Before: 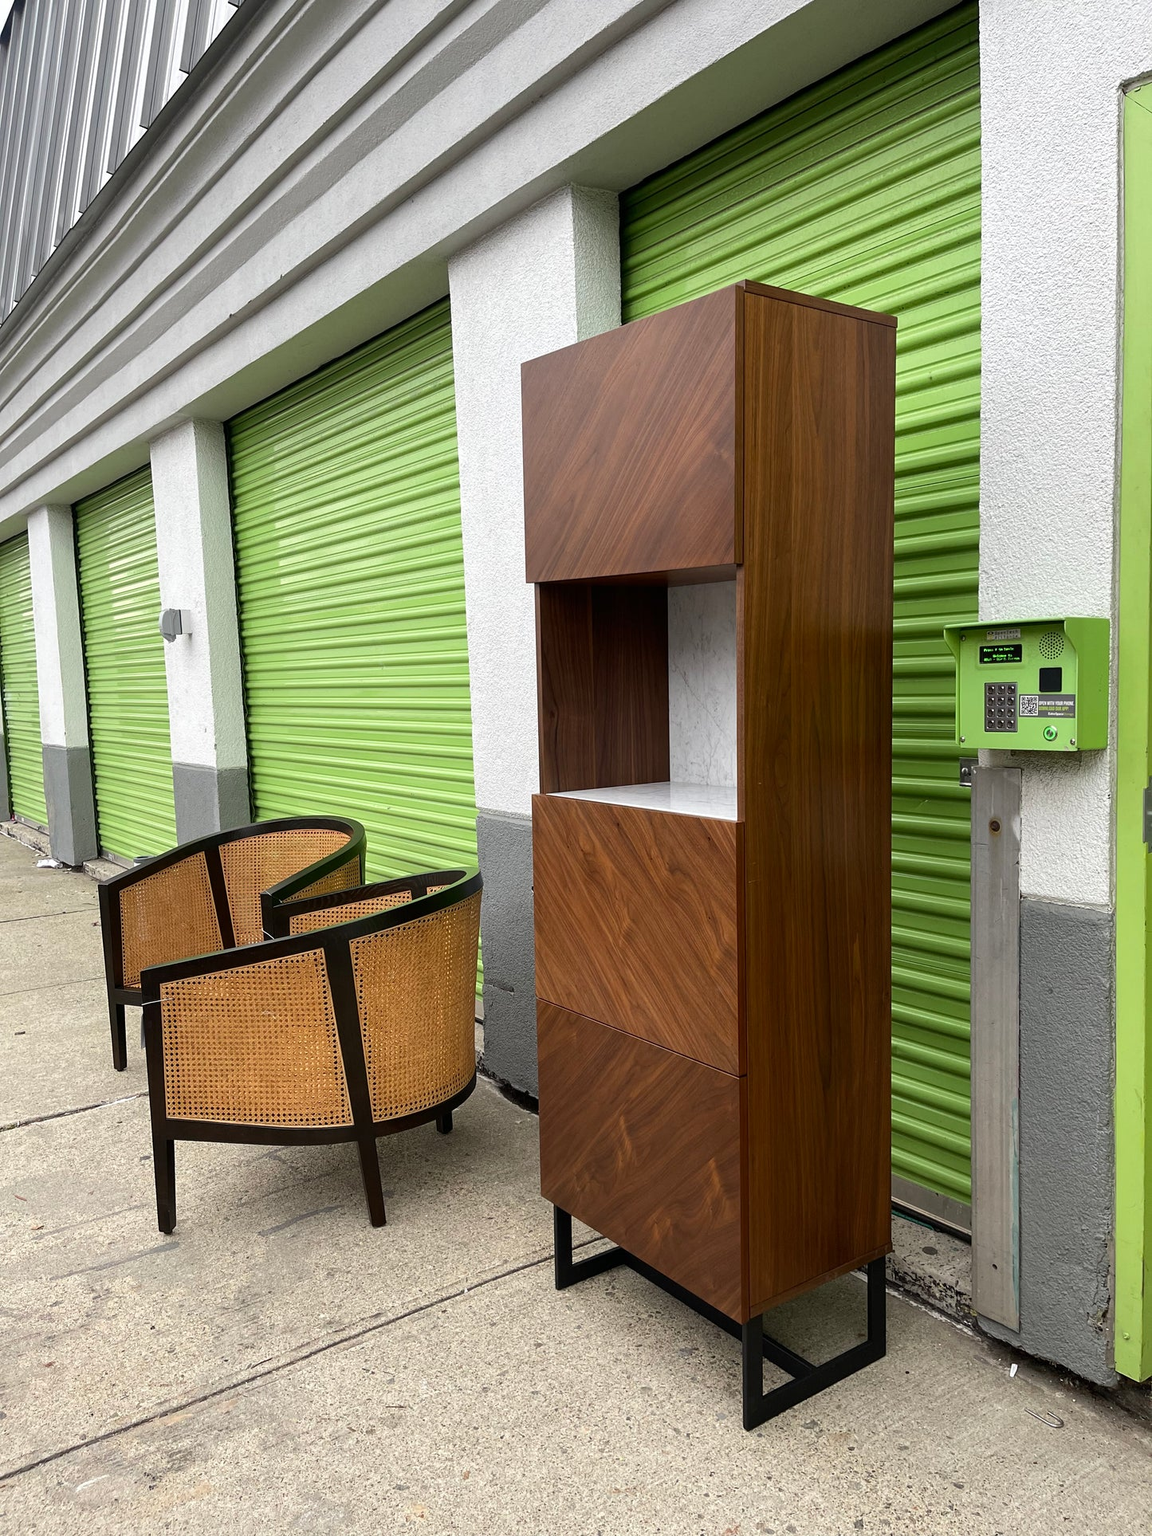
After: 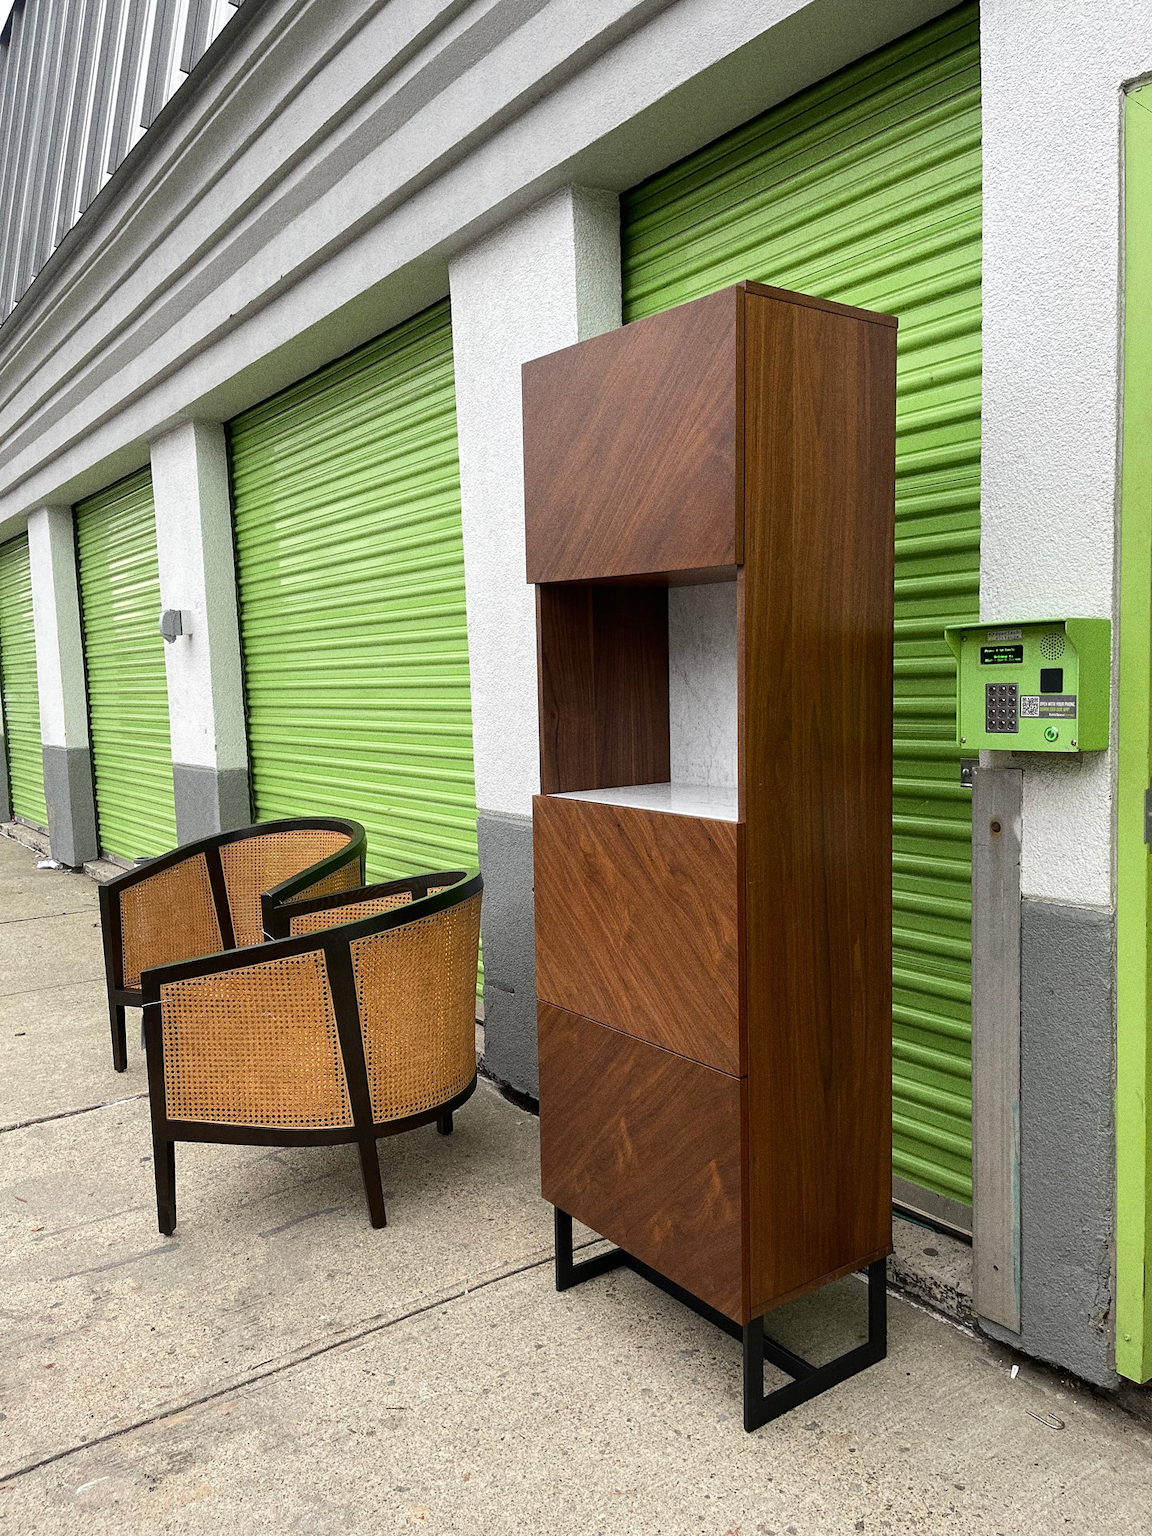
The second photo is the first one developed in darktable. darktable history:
crop: bottom 0.071%
grain: coarseness 0.09 ISO, strength 40%
